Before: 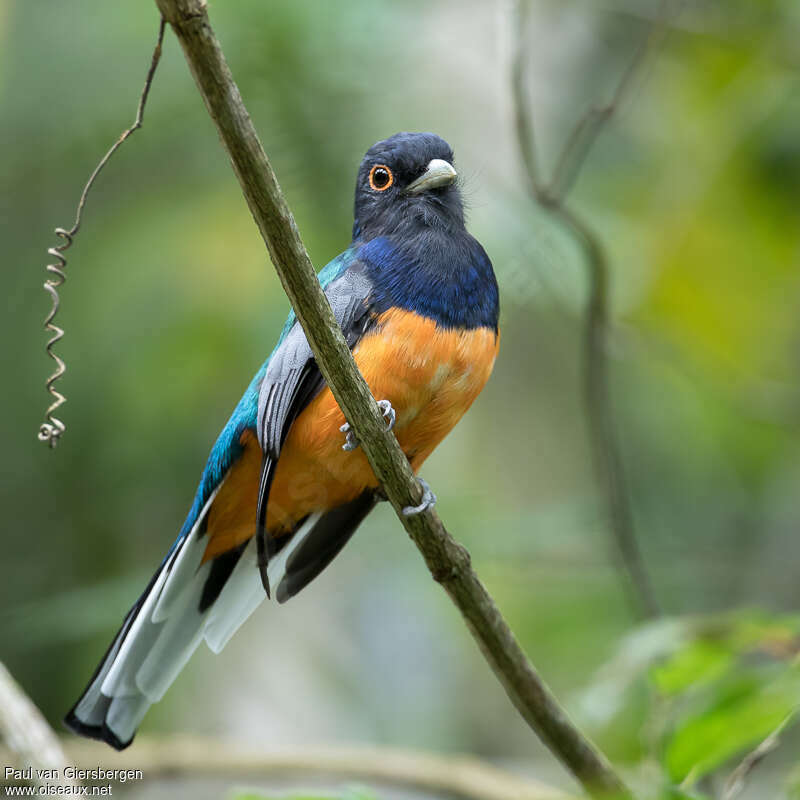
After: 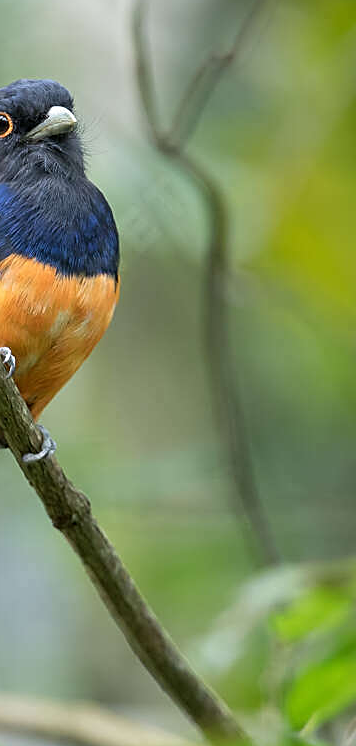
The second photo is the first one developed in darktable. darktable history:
crop: left 47.596%, top 6.722%, right 7.9%
sharpen: on, module defaults
